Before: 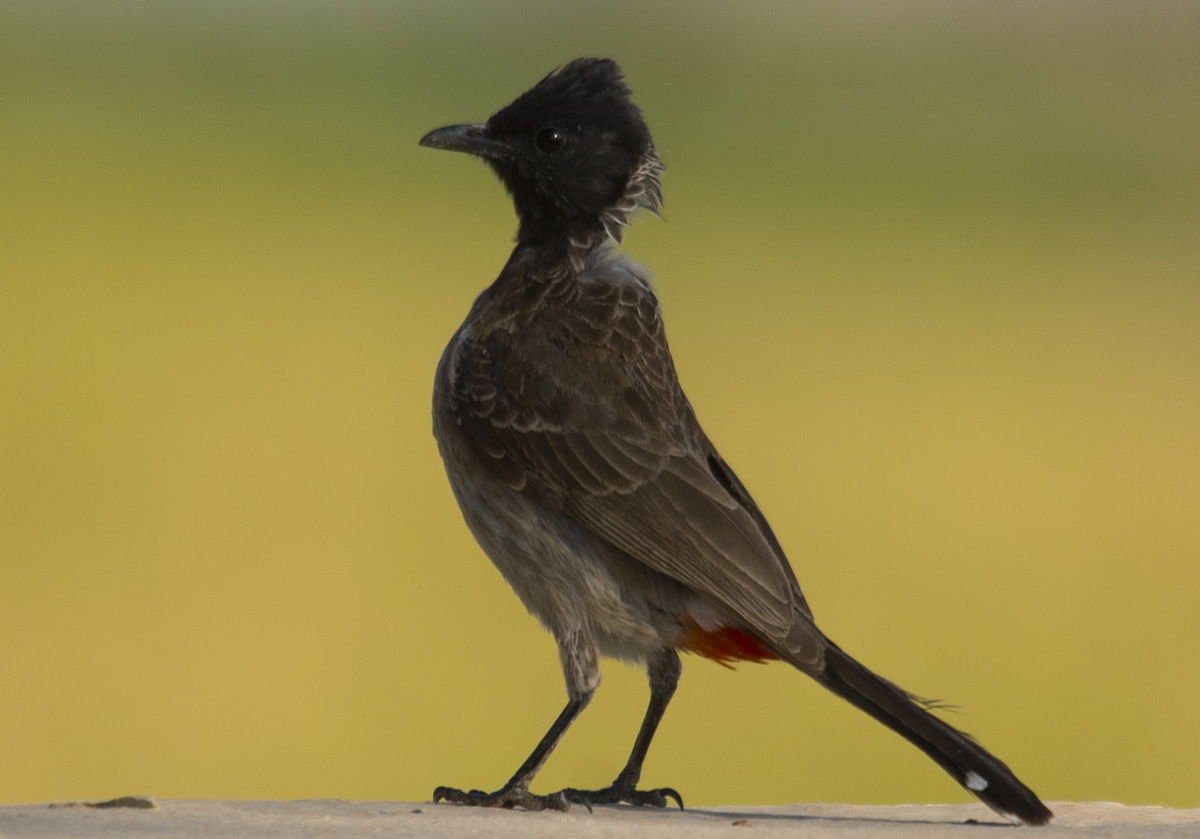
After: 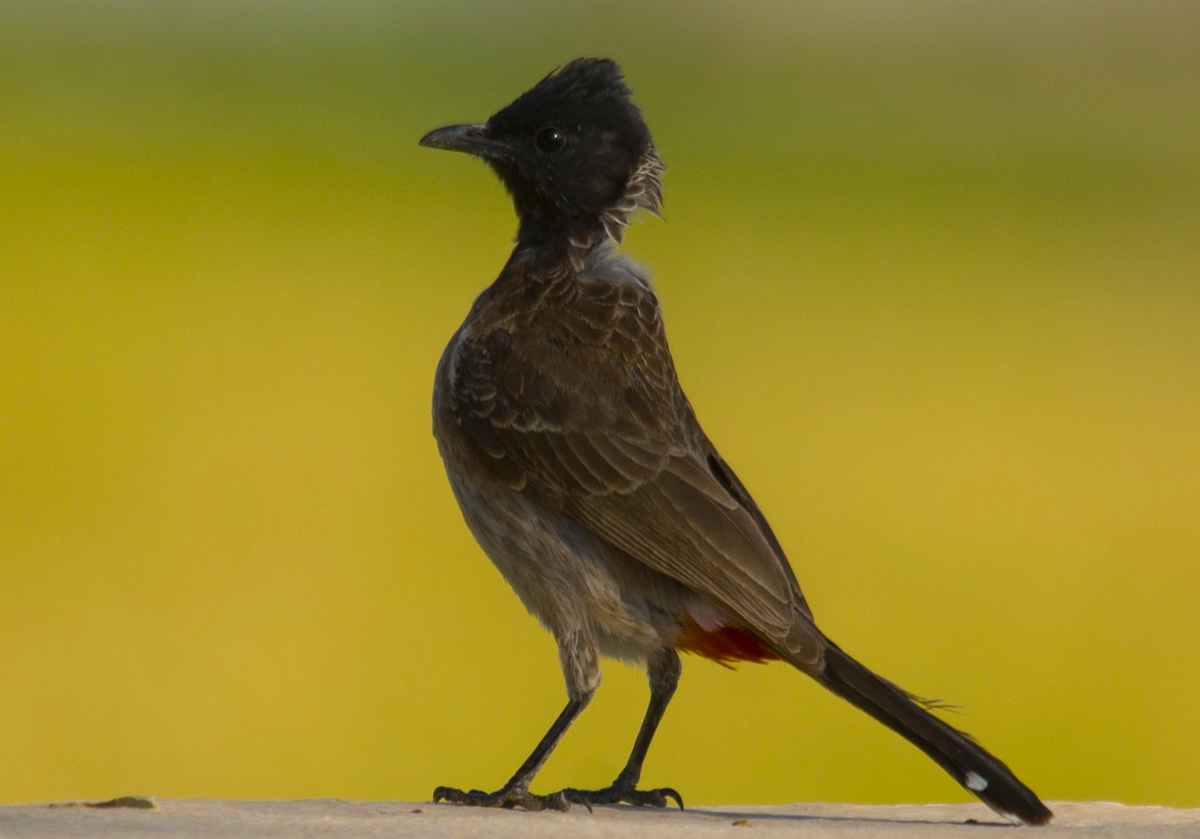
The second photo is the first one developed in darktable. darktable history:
tone equalizer: on, module defaults
color balance rgb: perceptual saturation grading › global saturation 35%, perceptual saturation grading › highlights -25%, perceptual saturation grading › shadows 25%, global vibrance 10%
